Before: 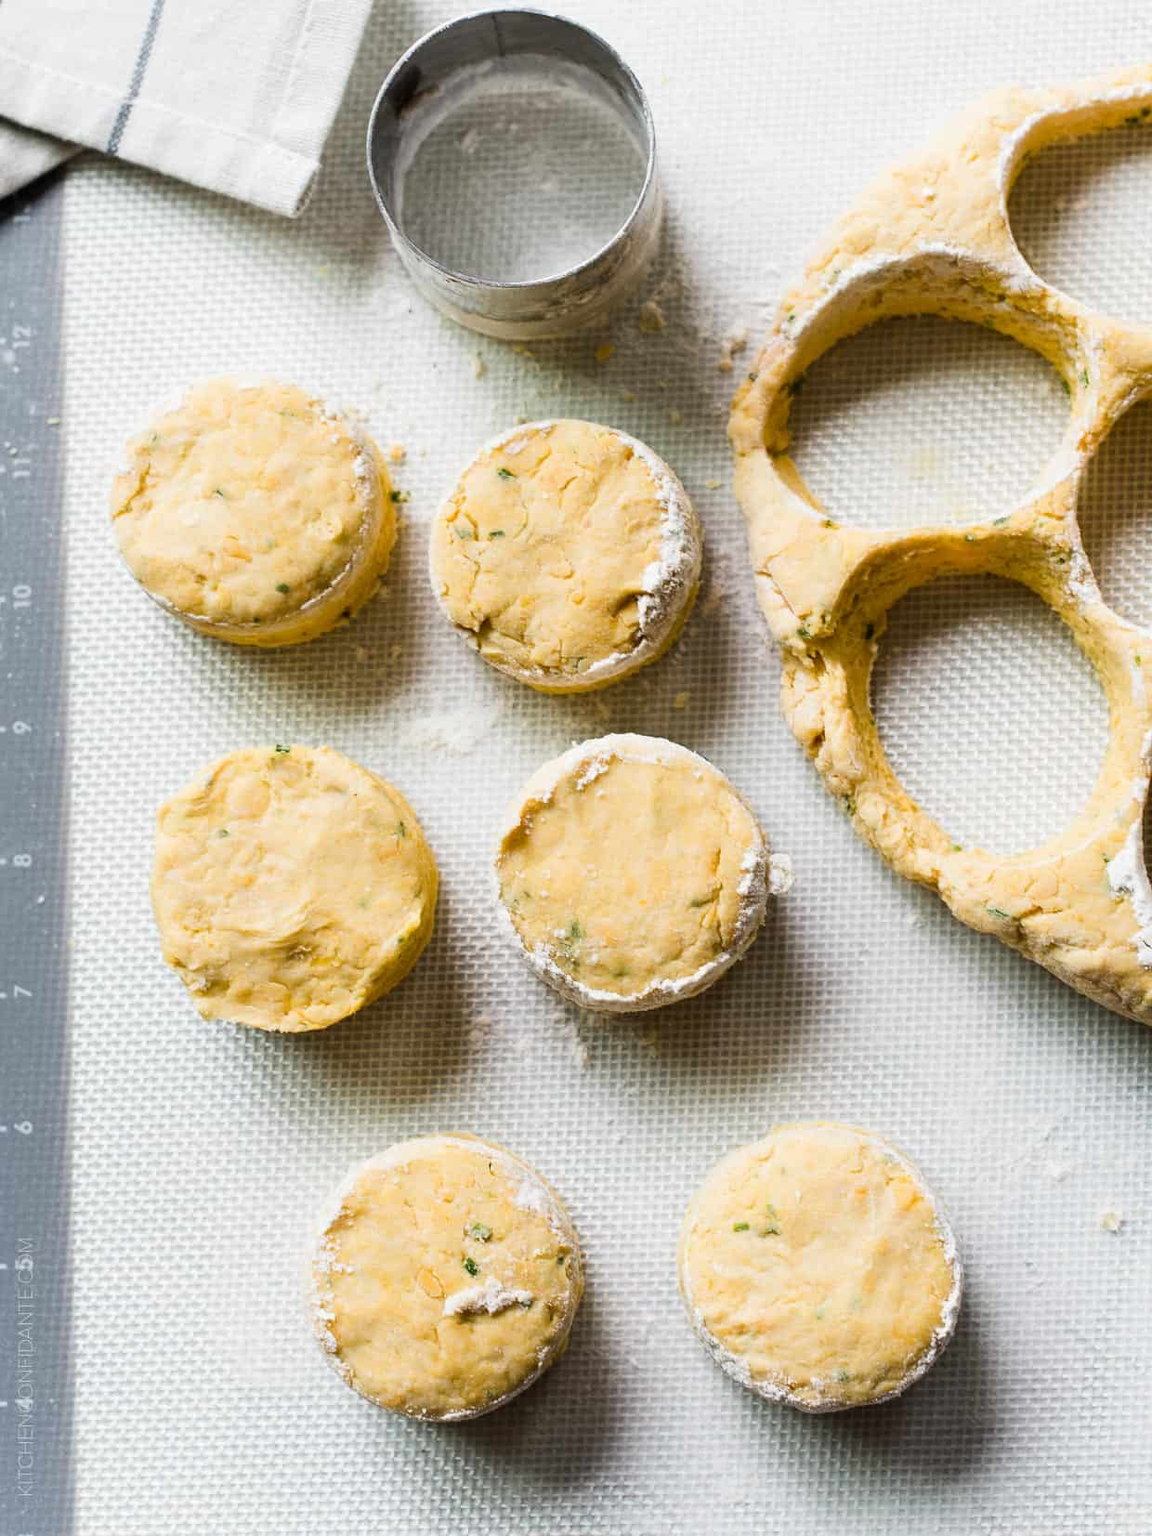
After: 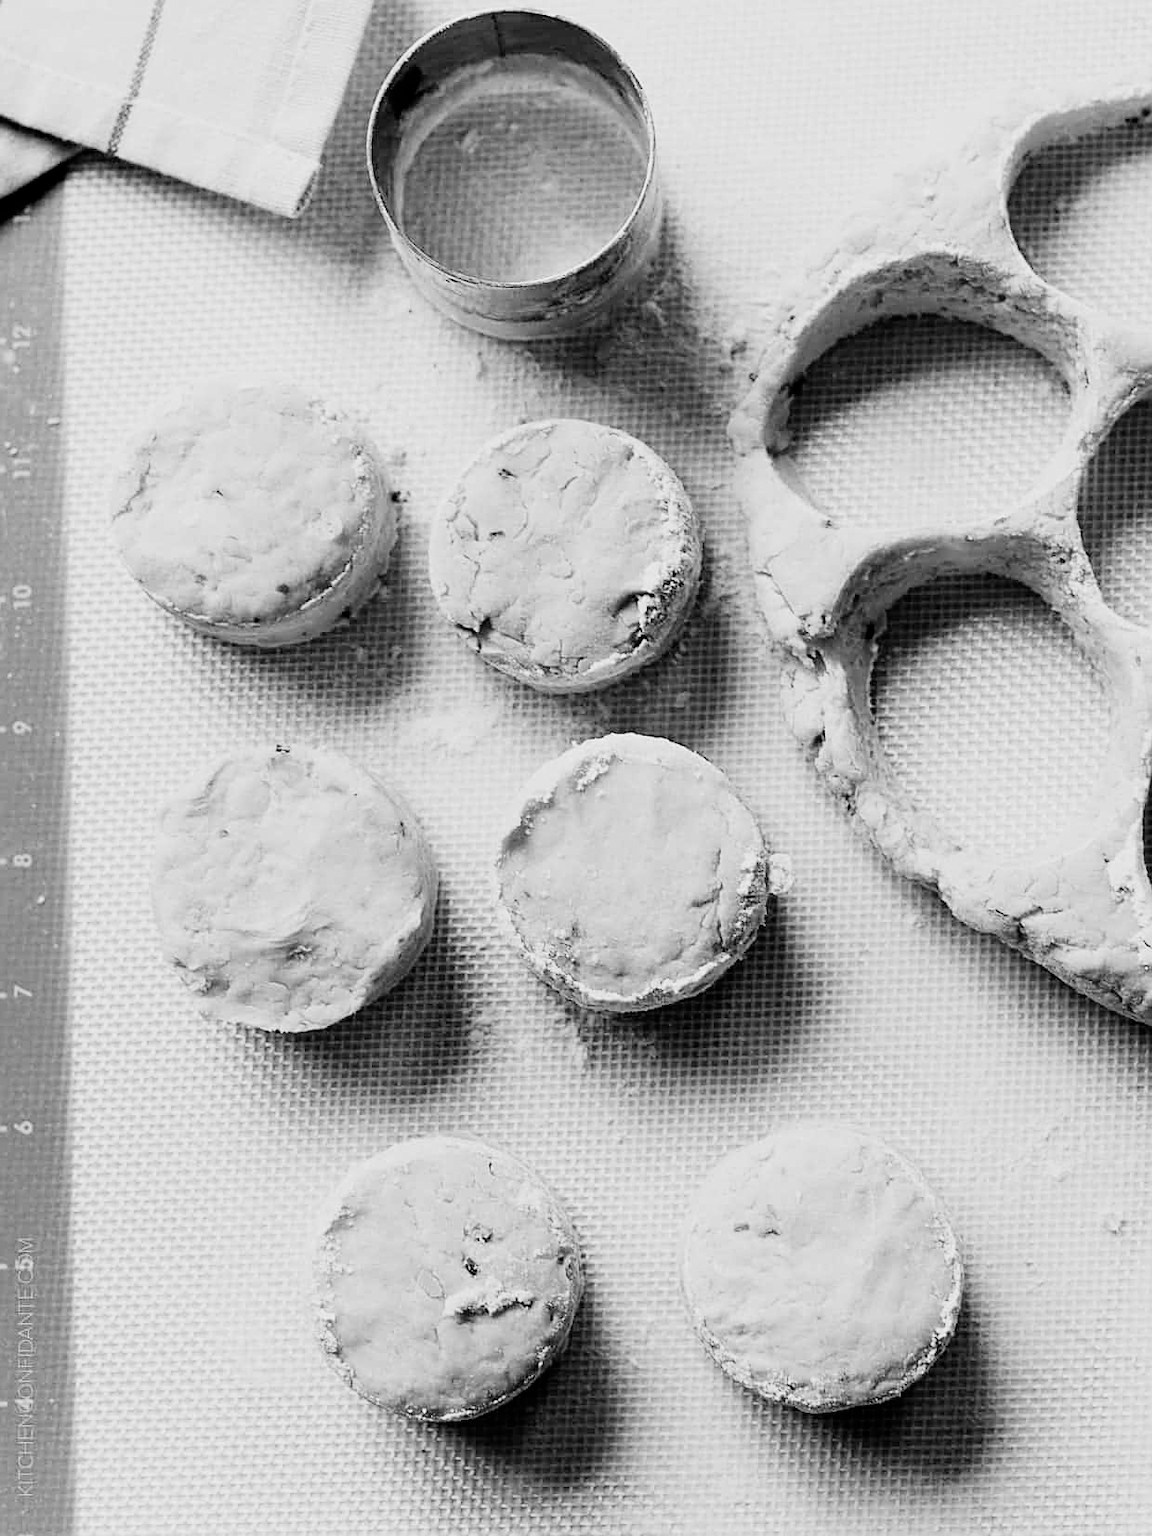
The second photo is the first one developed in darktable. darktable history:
monochrome: a 2.21, b -1.33, size 2.2
filmic rgb: black relative exposure -5 EV, white relative exposure 3.5 EV, hardness 3.19, contrast 1.3, highlights saturation mix -50%
white balance: red 0.926, green 1.003, blue 1.133
sharpen: on, module defaults
